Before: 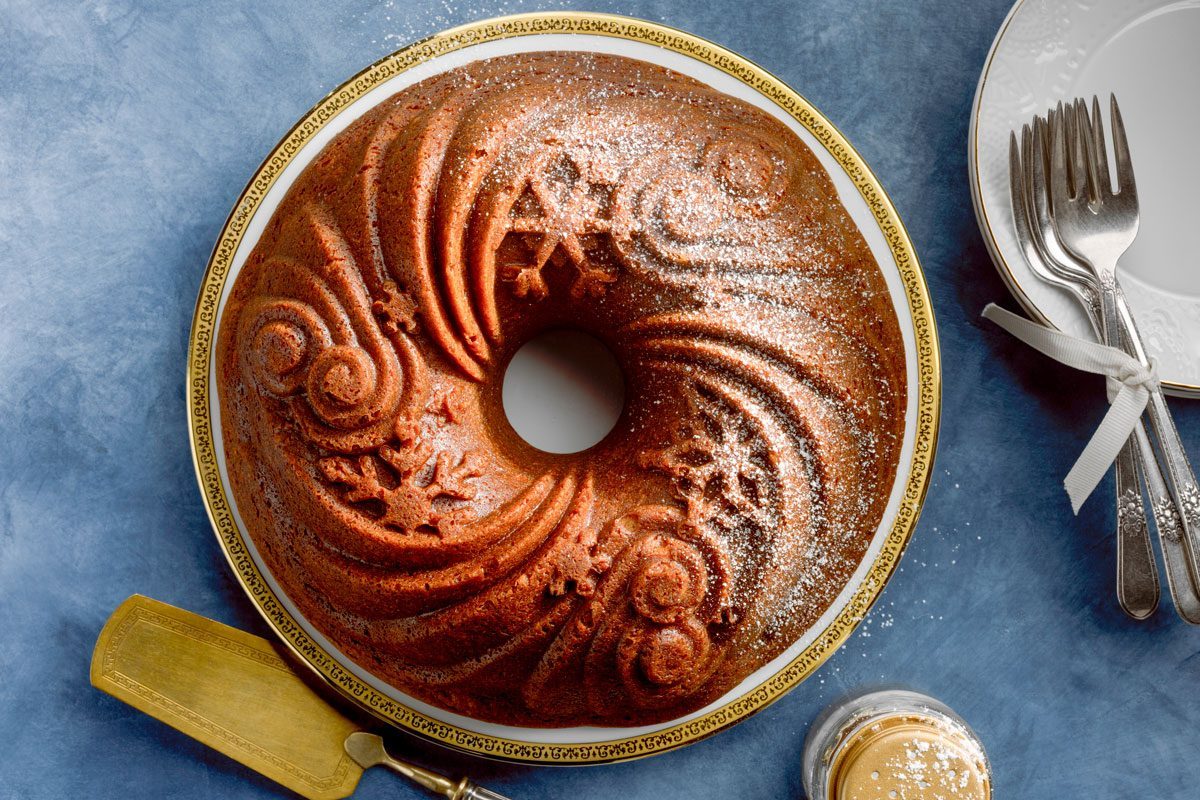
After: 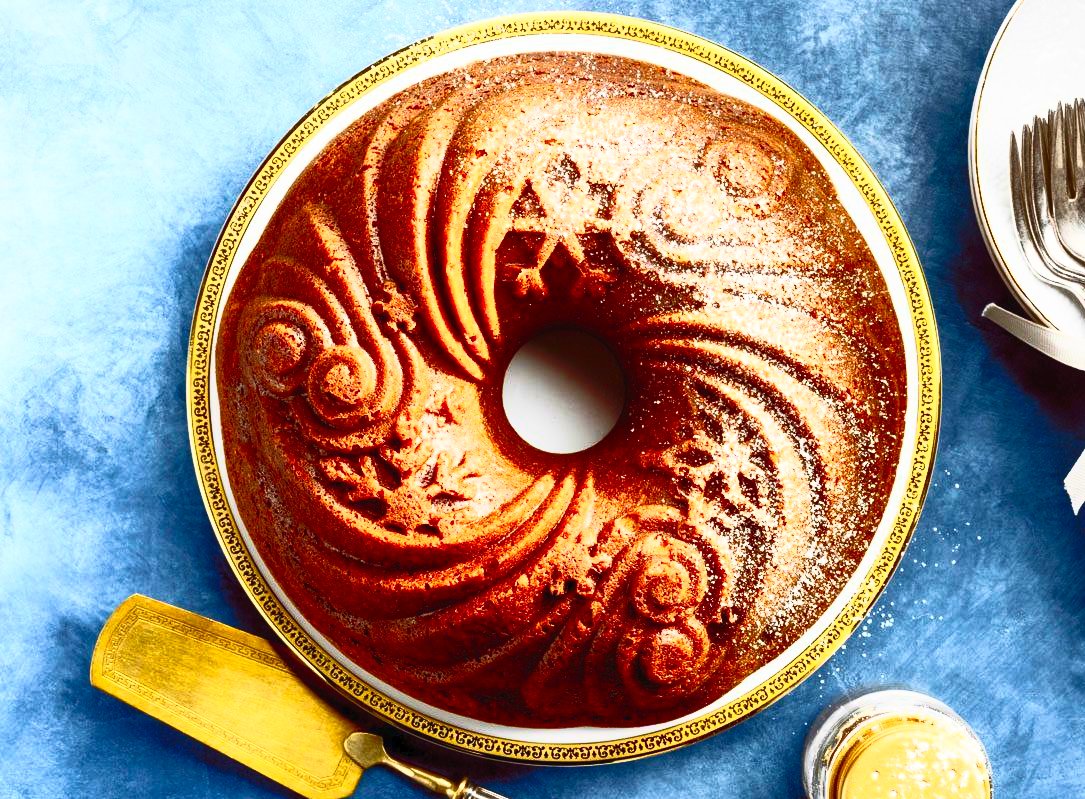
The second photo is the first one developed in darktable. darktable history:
crop: right 9.509%, bottom 0.031%
velvia: on, module defaults
contrast brightness saturation: contrast 0.83, brightness 0.59, saturation 0.59
